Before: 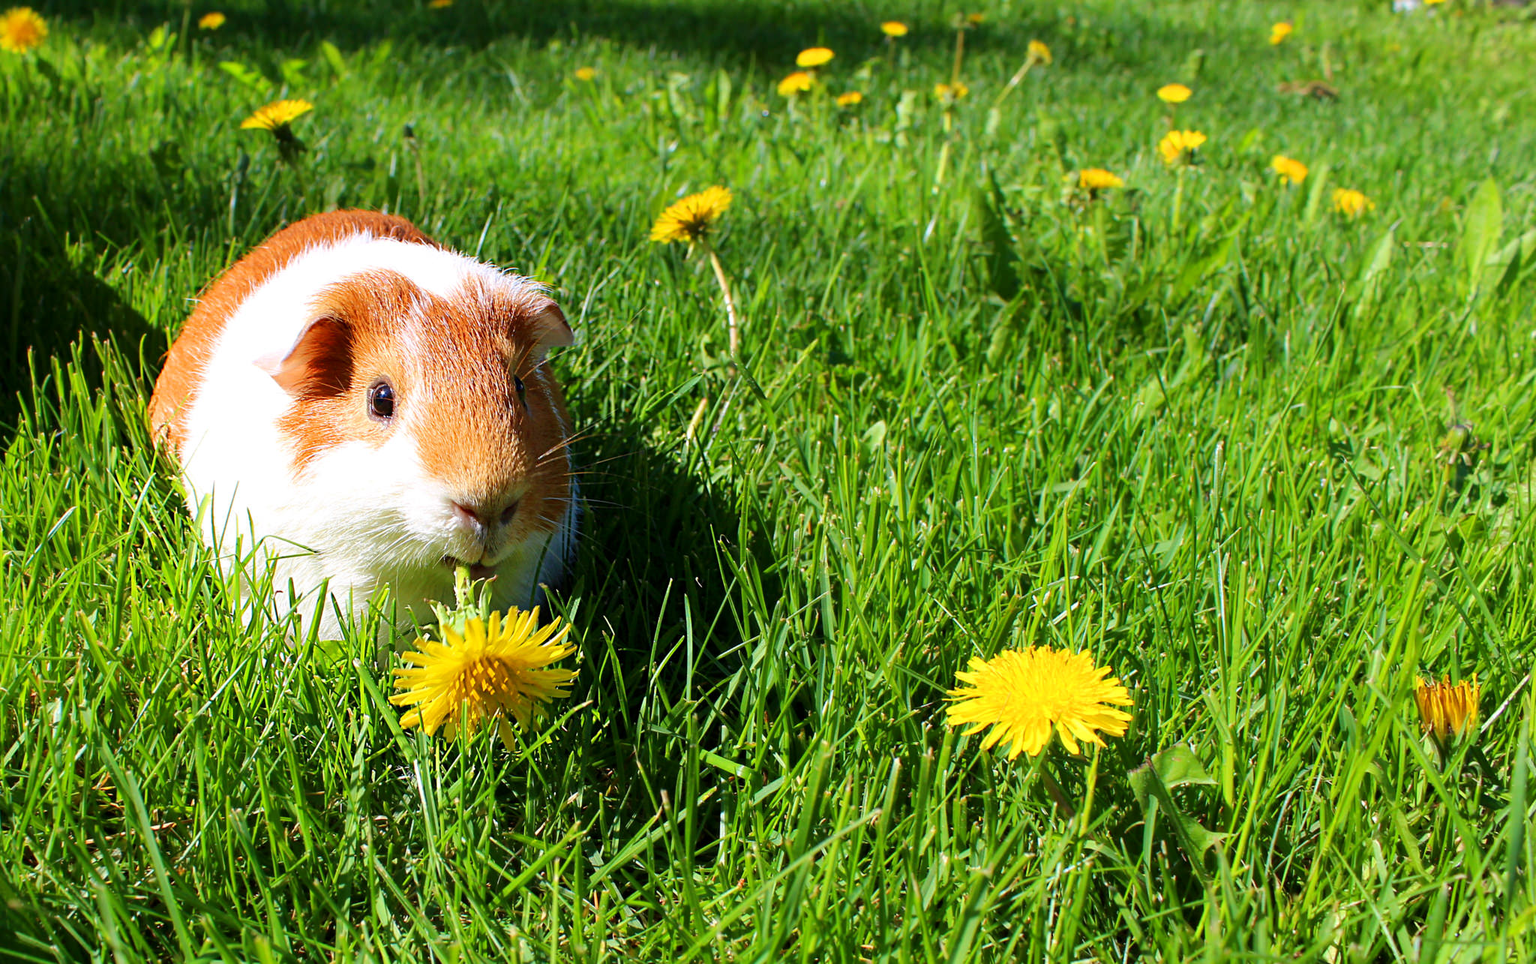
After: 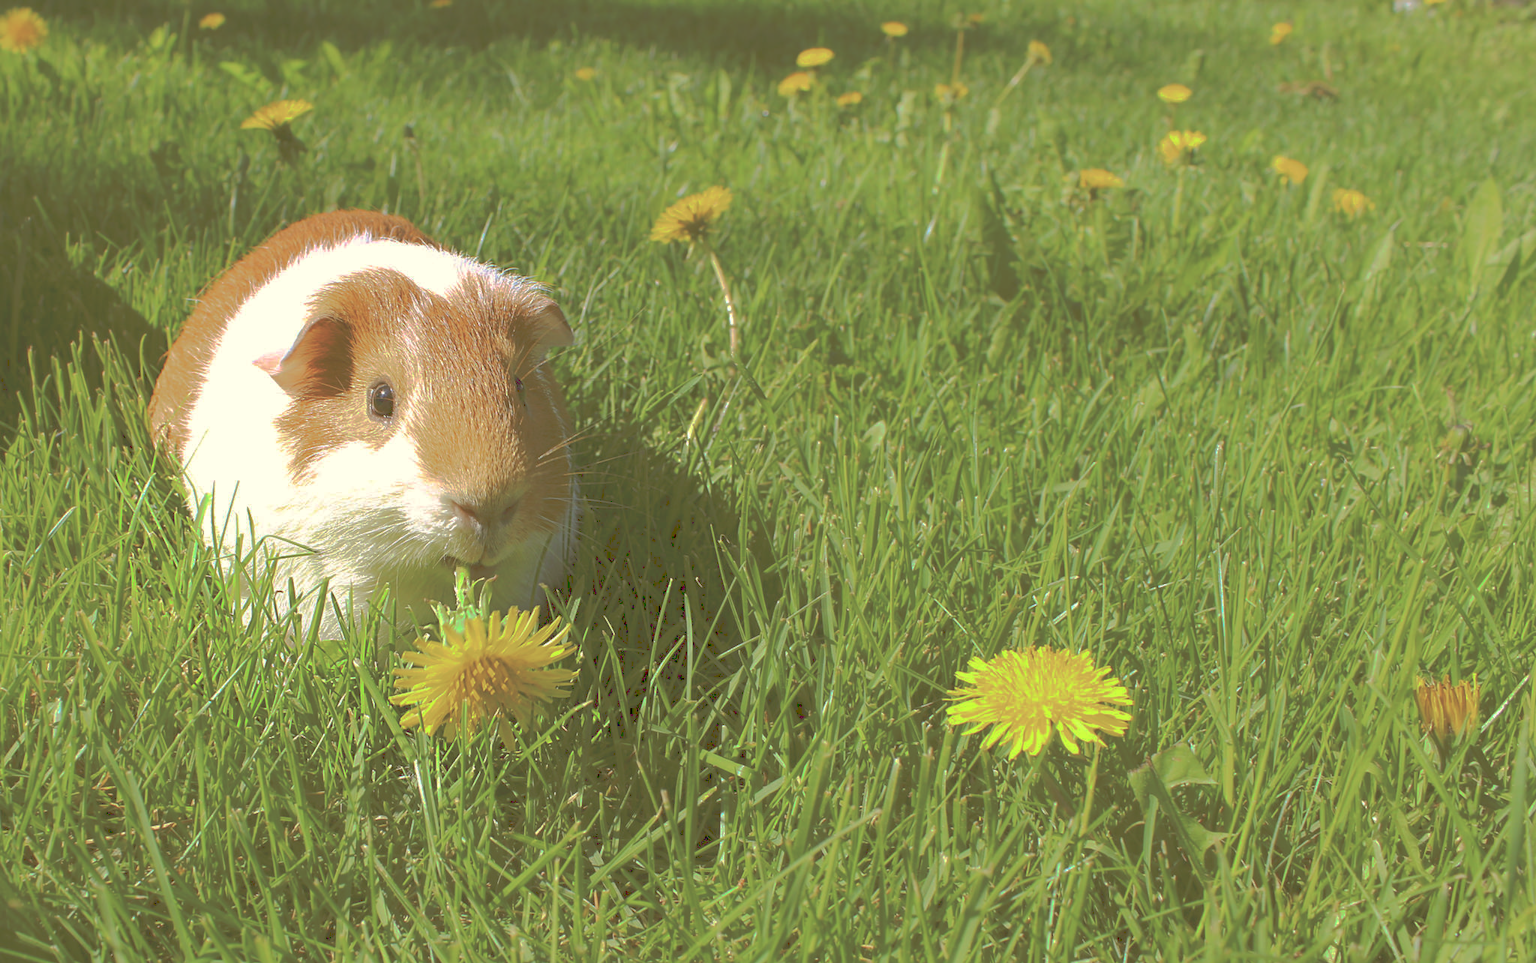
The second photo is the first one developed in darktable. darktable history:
tone curve: curves: ch0 [(0, 0) (0.003, 0.322) (0.011, 0.327) (0.025, 0.345) (0.044, 0.365) (0.069, 0.378) (0.1, 0.391) (0.136, 0.403) (0.177, 0.412) (0.224, 0.429) (0.277, 0.448) (0.335, 0.474) (0.399, 0.503) (0.468, 0.537) (0.543, 0.57) (0.623, 0.61) (0.709, 0.653) (0.801, 0.699) (0.898, 0.75) (1, 1)], preserve colors none
color correction: highlights a* -1.43, highlights b* 10.12, shadows a* 0.395, shadows b* 19.35
